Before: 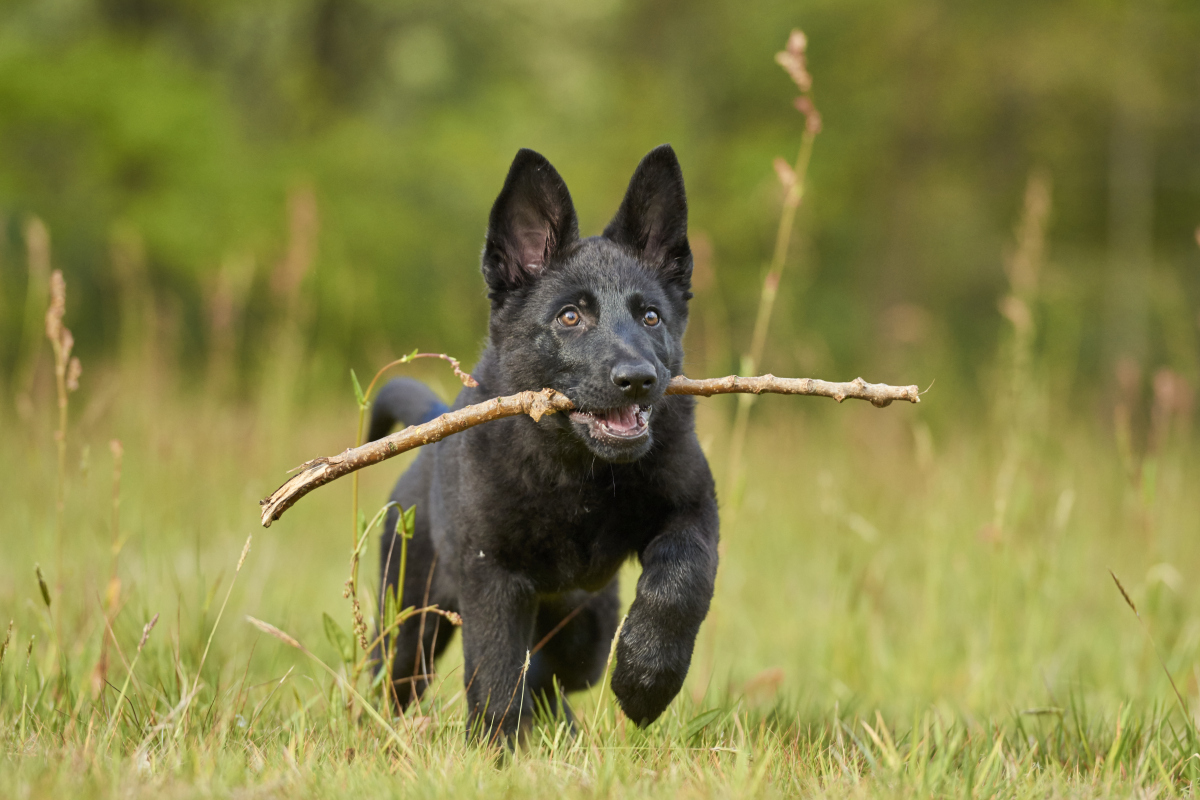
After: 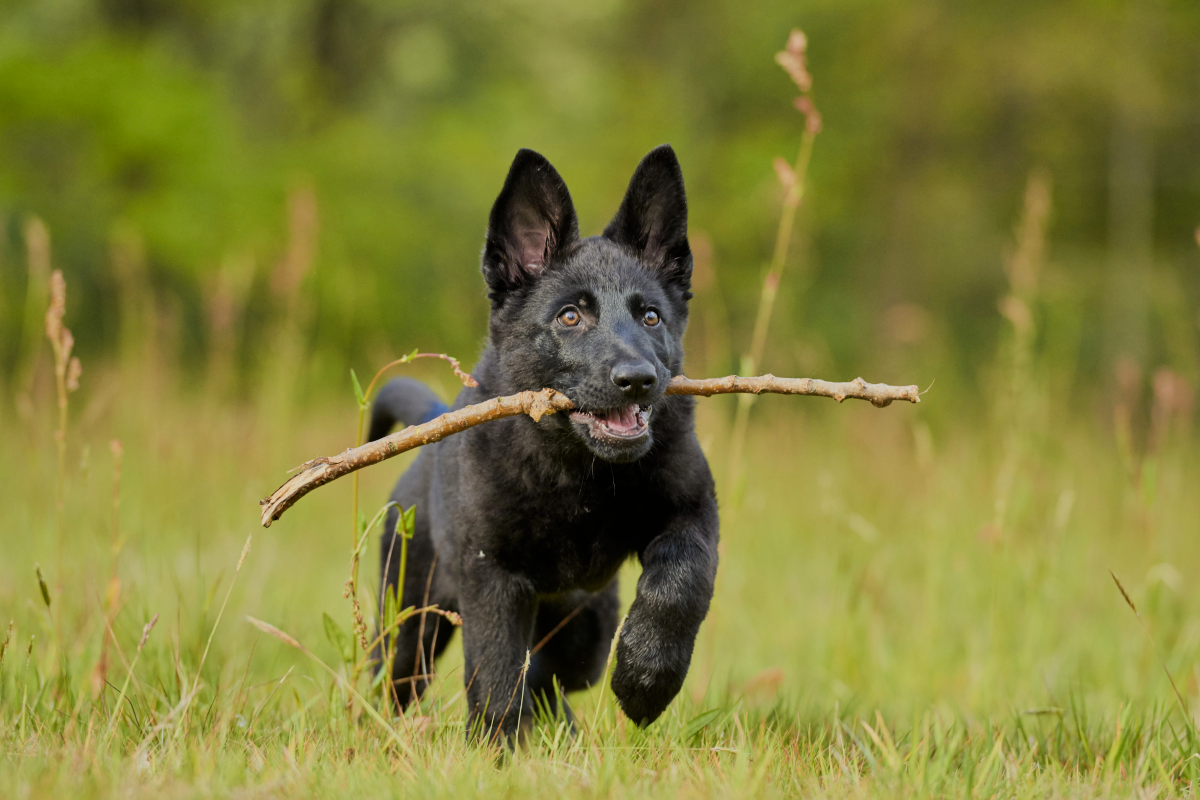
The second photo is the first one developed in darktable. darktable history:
color correction: highlights b* 0.002, saturation 1.14
filmic rgb: black relative exposure -7.65 EV, white relative exposure 4.56 EV, hardness 3.61, color science v6 (2022)
